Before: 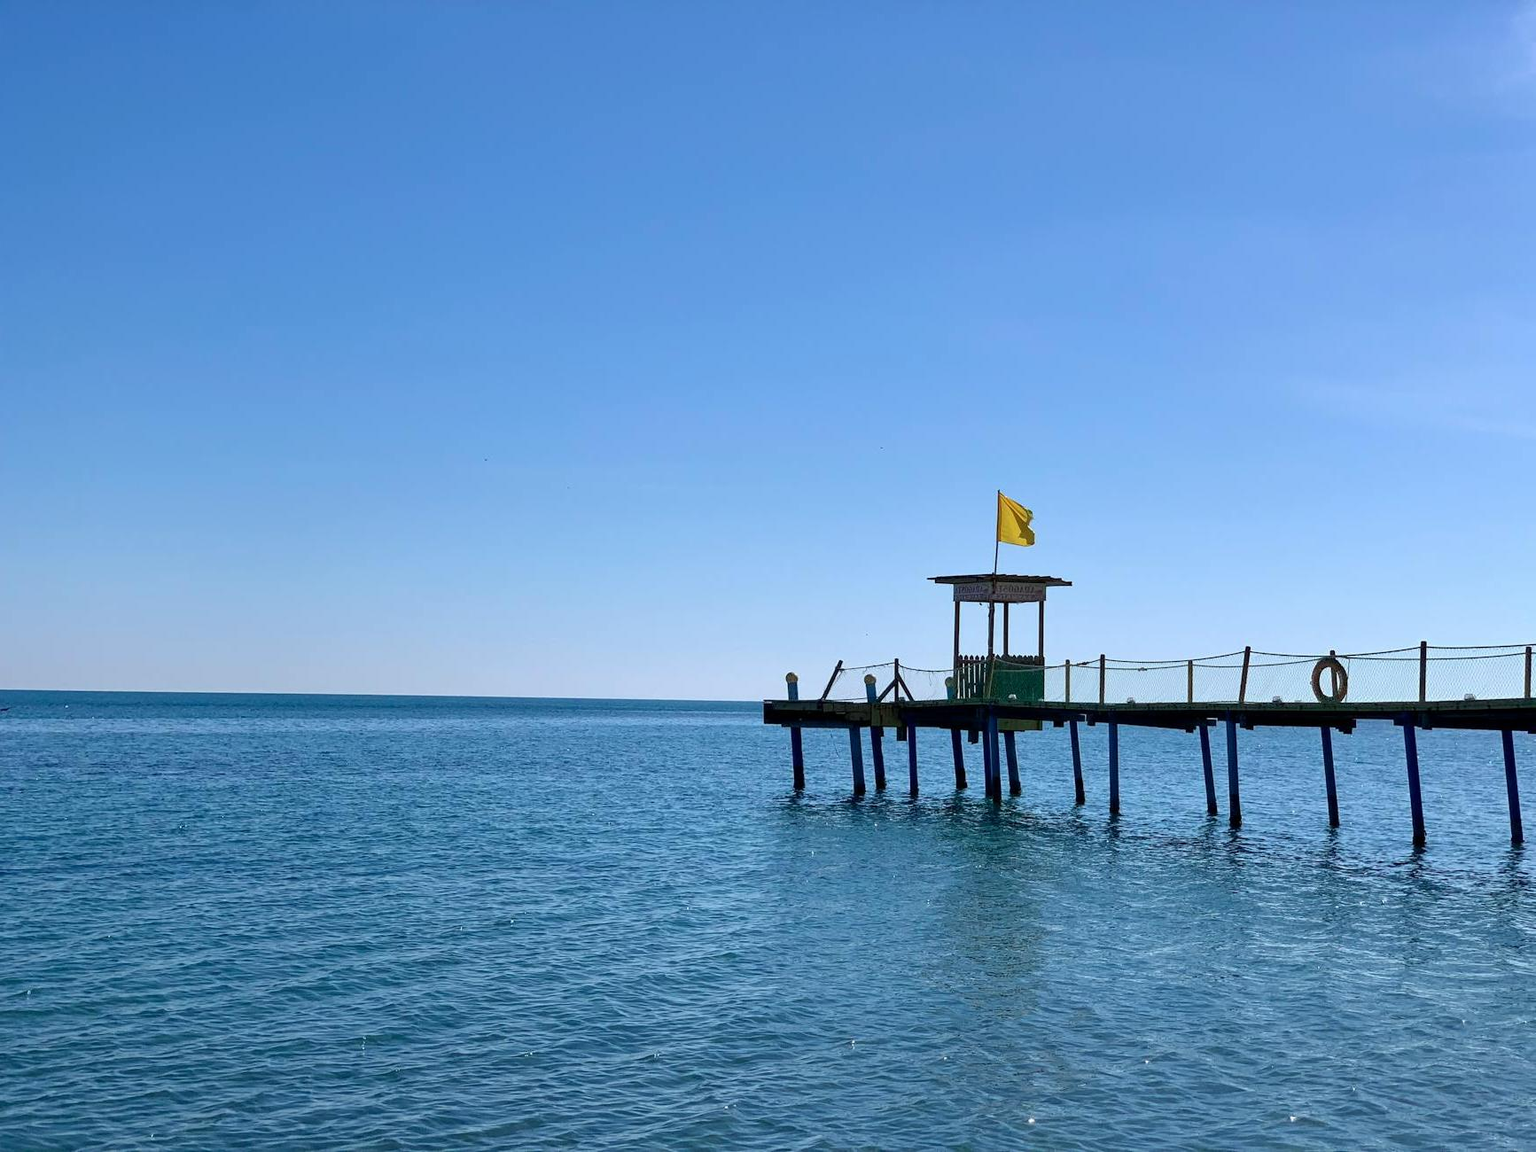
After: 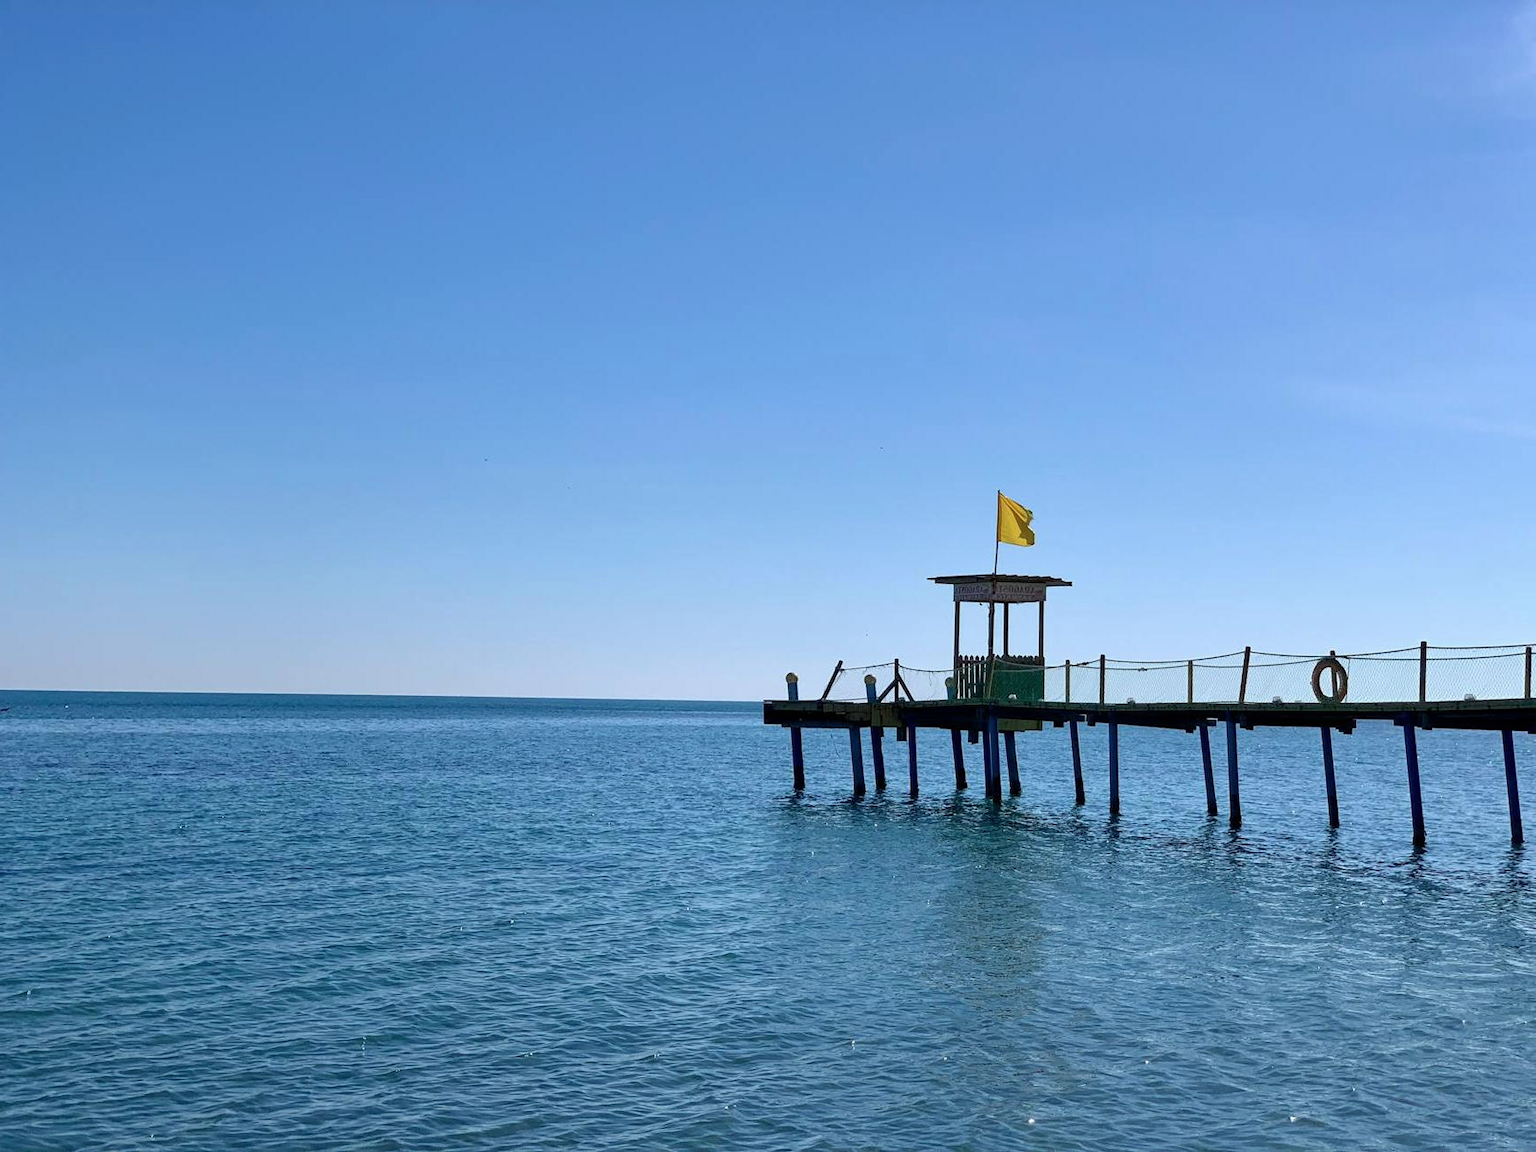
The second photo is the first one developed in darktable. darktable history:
contrast brightness saturation: saturation -0.041
